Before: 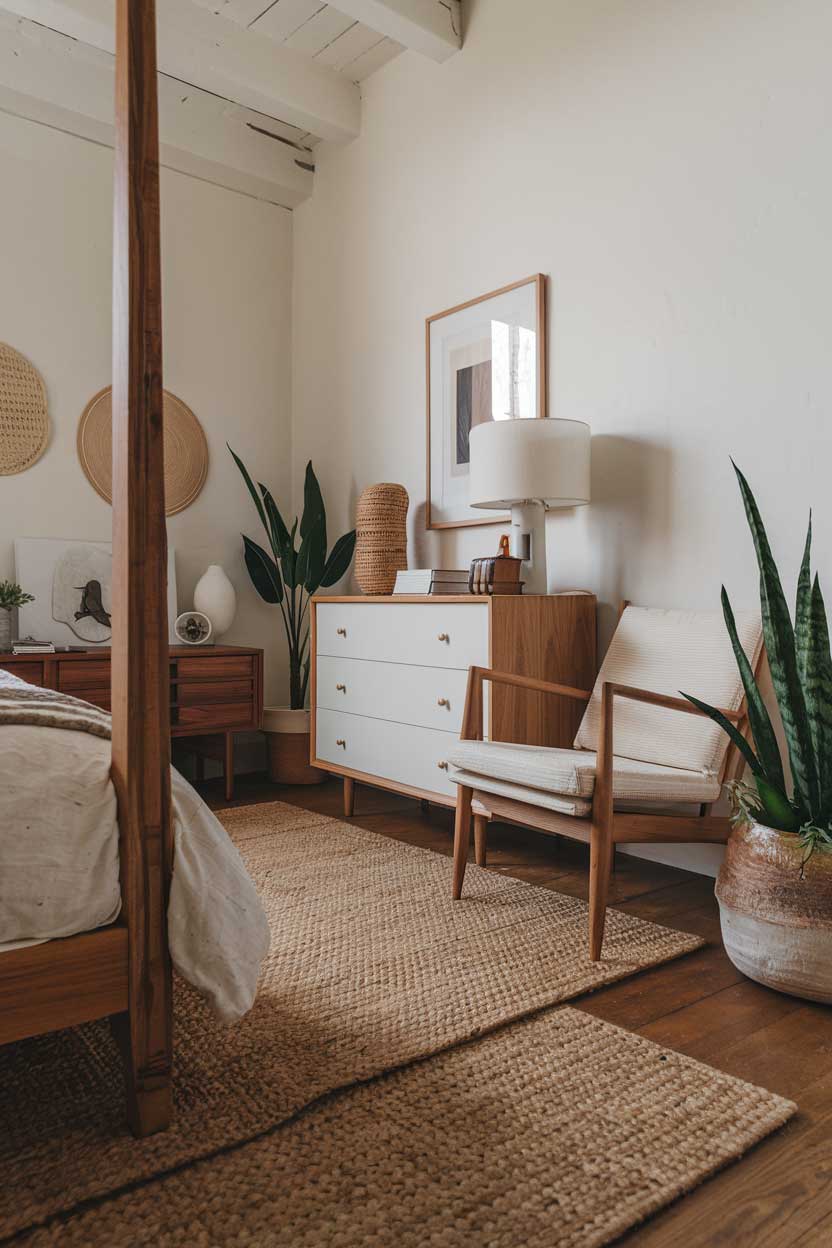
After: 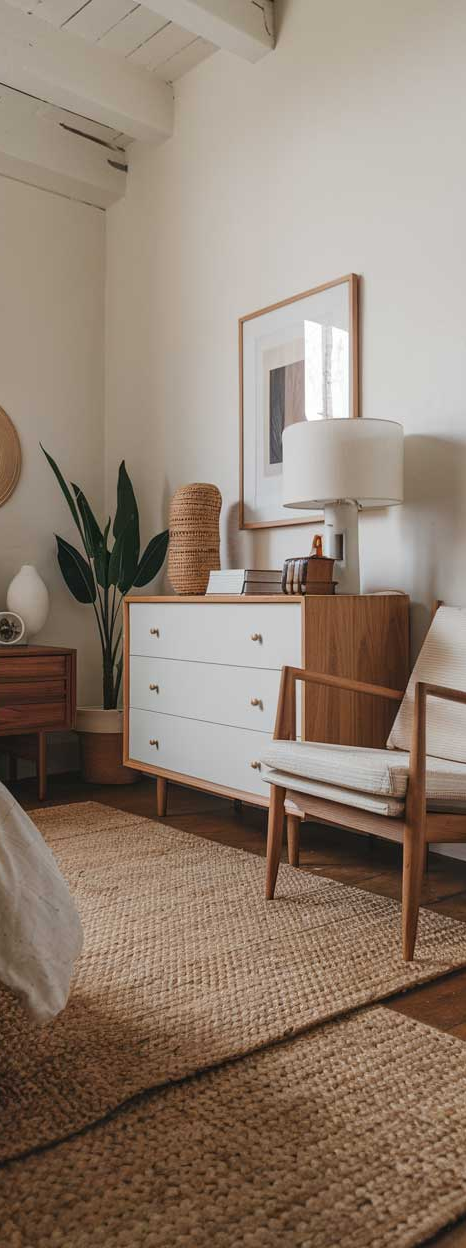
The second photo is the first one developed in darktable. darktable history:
crop and rotate: left 22.512%, right 21.383%
